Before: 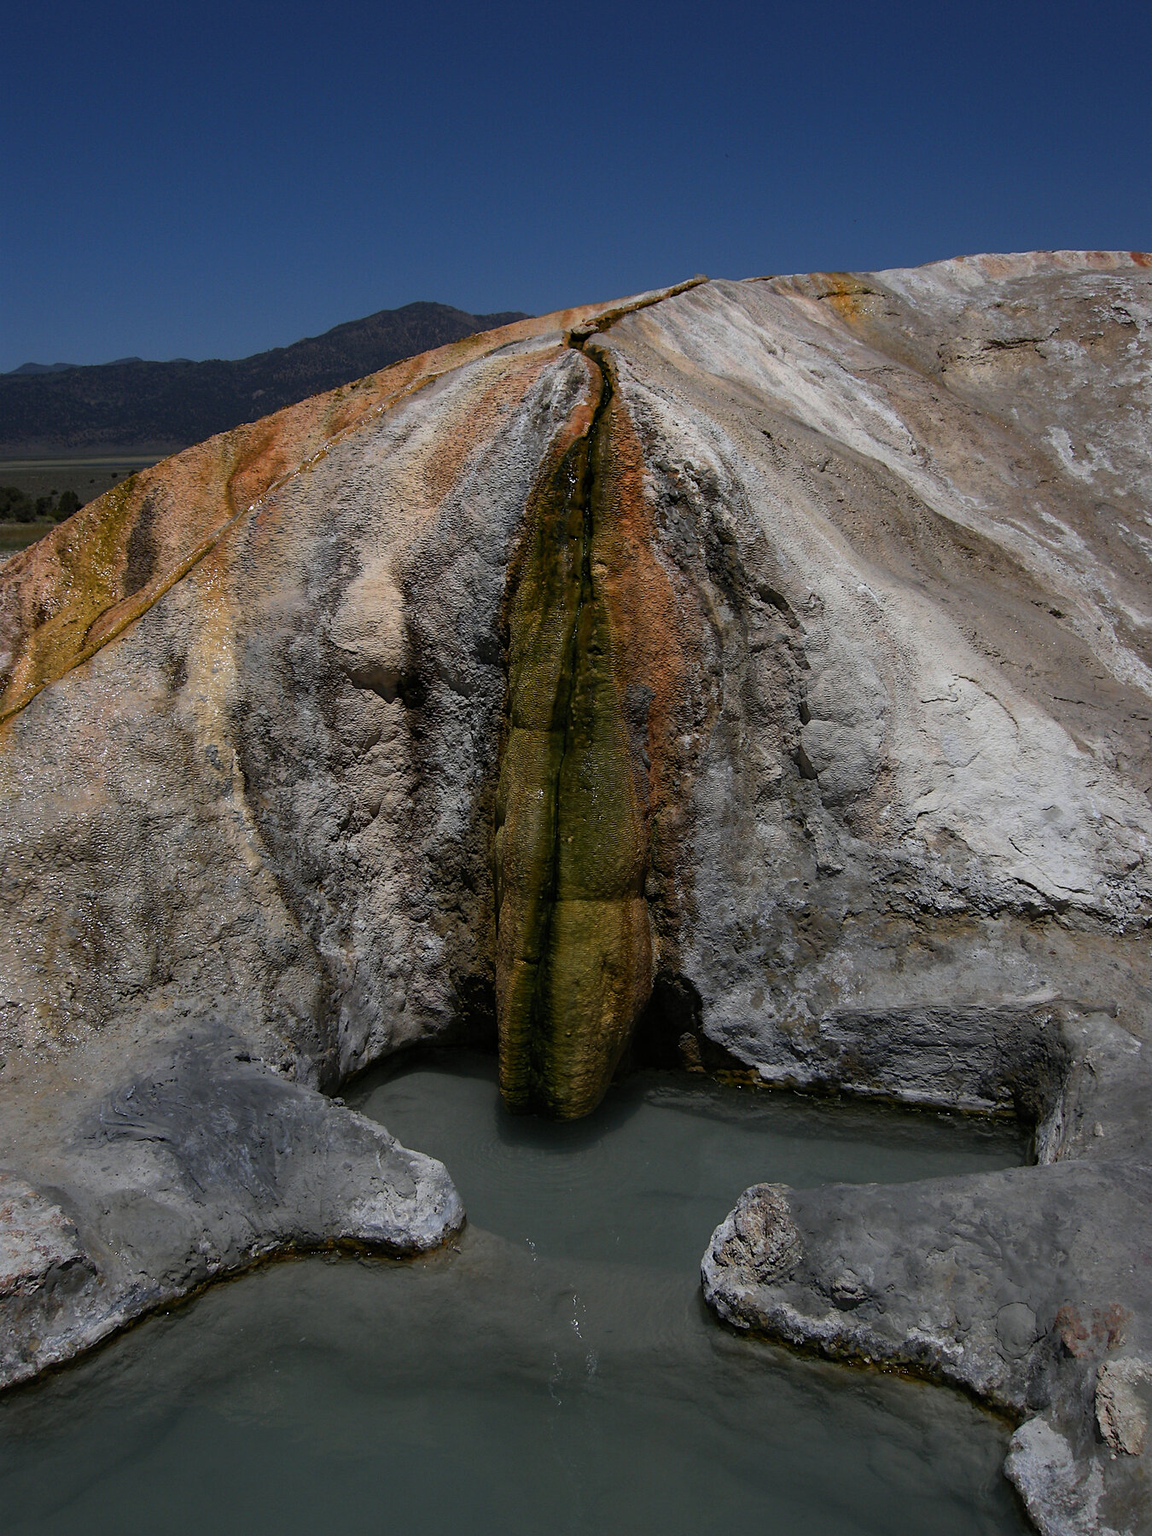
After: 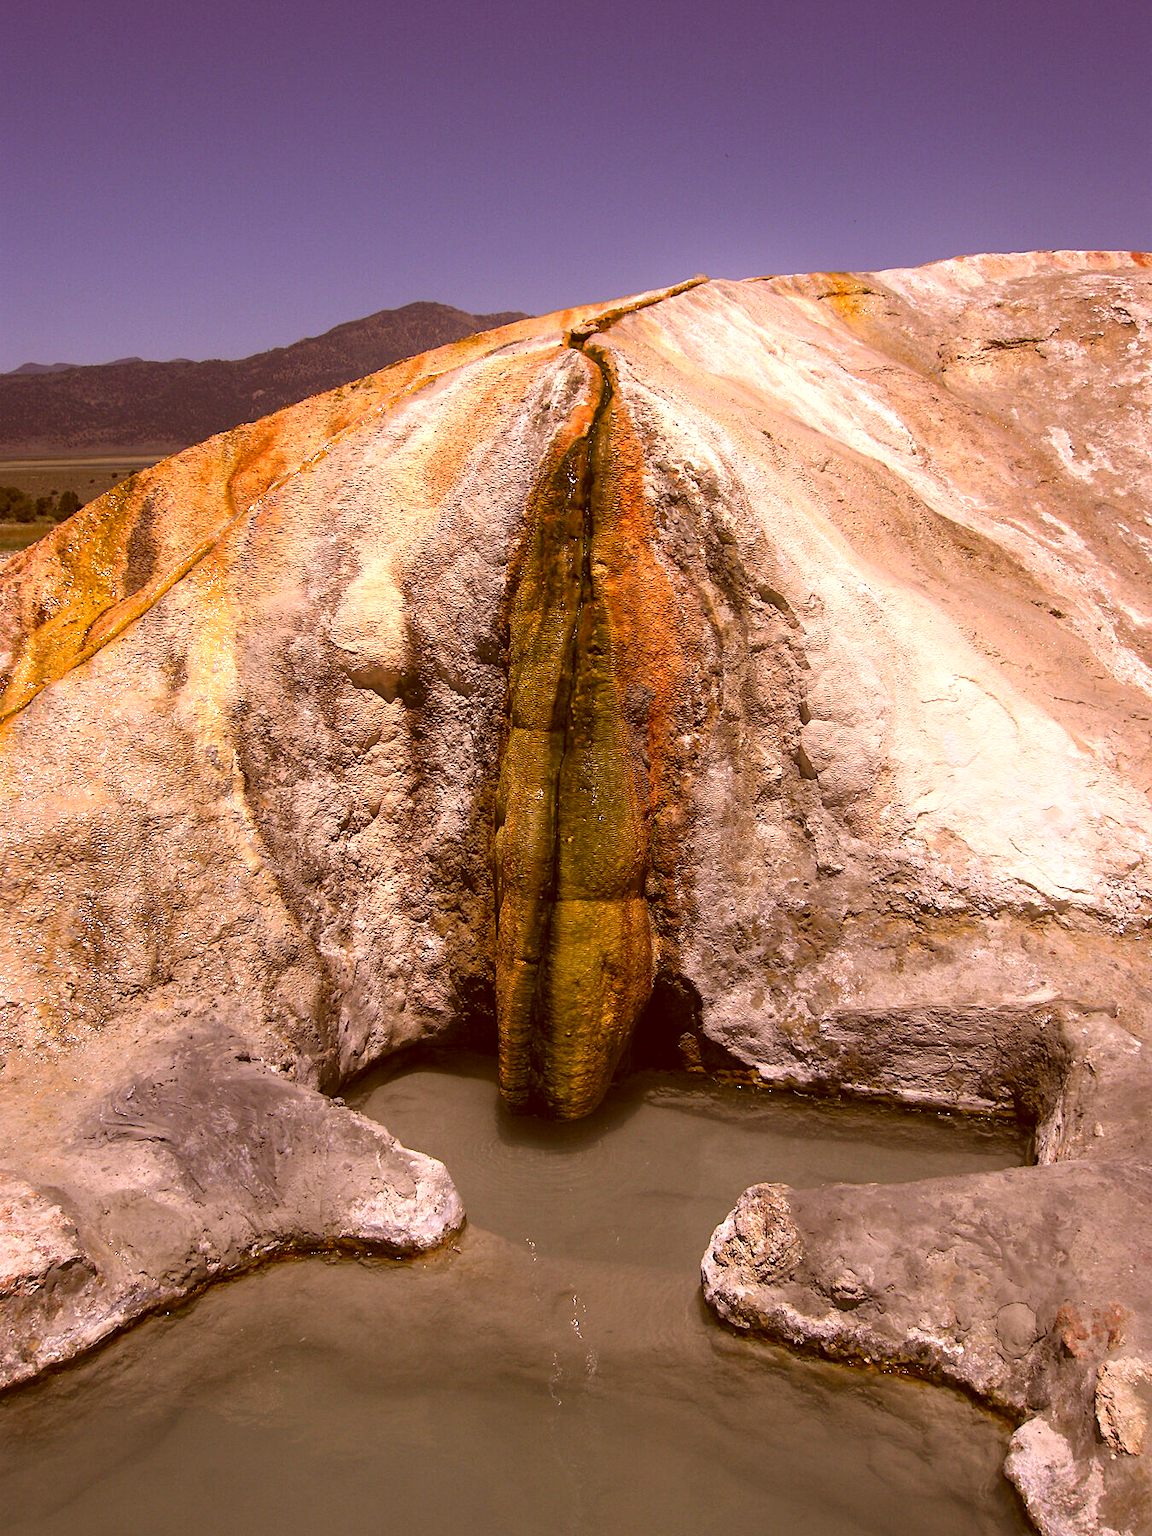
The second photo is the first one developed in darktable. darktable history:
color correction: highlights a* 1.12, highlights b* 24.26, shadows a* 15.58, shadows b* 24.26
white balance: red 1.188, blue 1.11
exposure: black level correction 0, exposure 0.5 EV, compensate exposure bias true, compensate highlight preservation false
bloom: size 13.65%, threshold 98.39%, strength 4.82%
